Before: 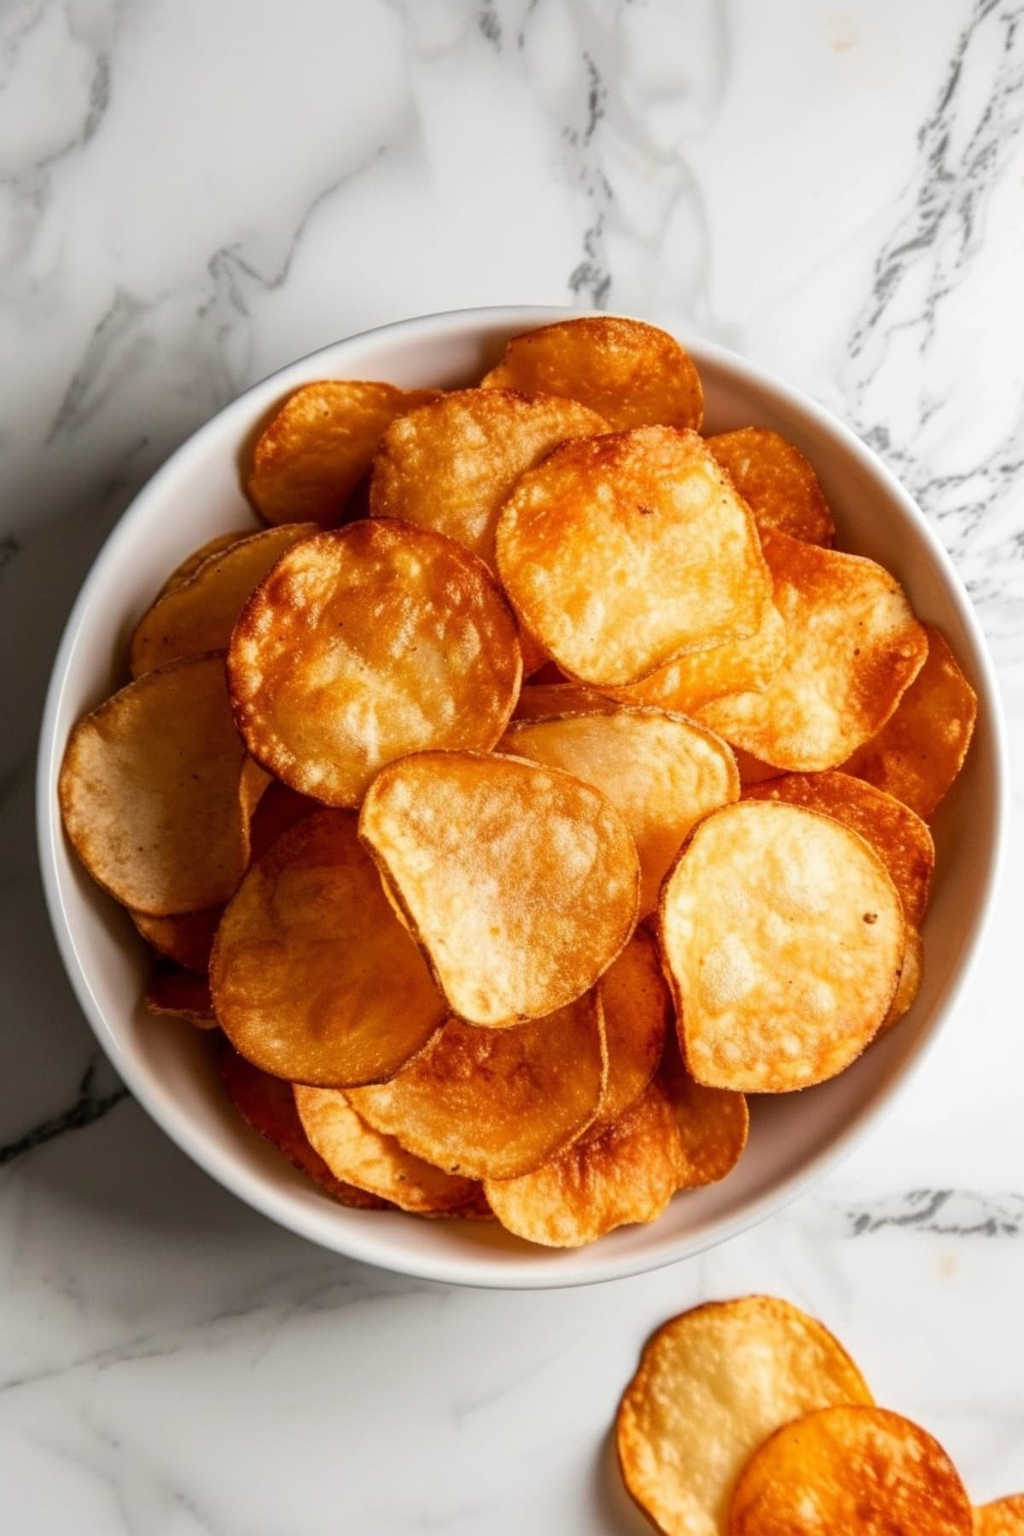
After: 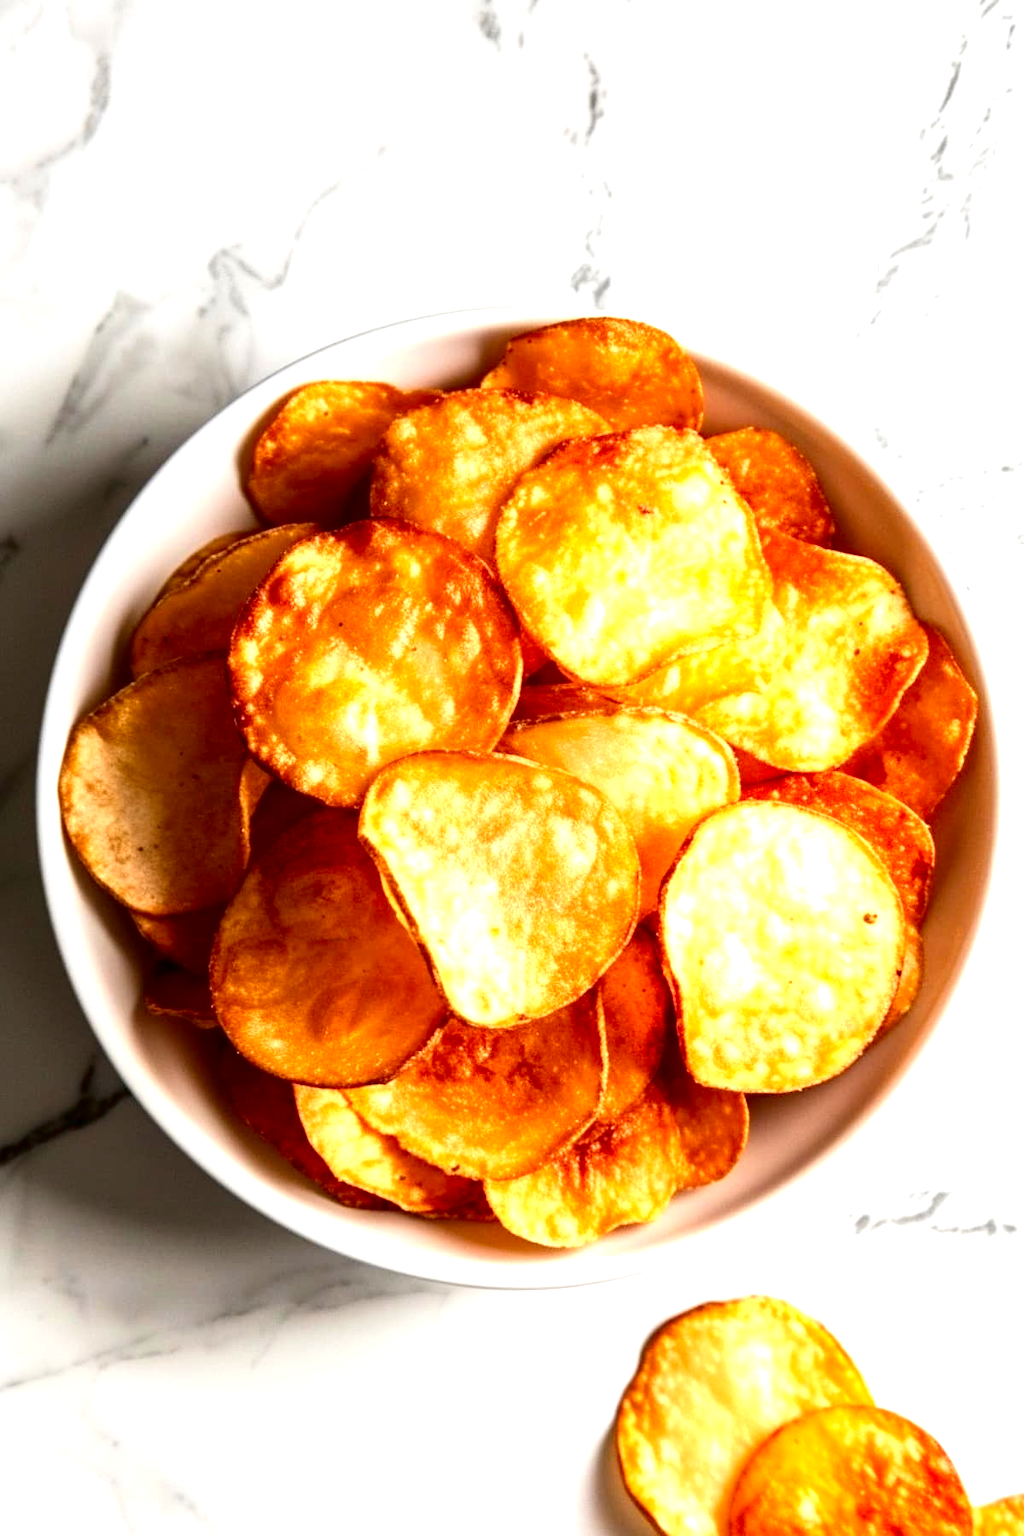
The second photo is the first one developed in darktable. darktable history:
exposure: black level correction 0.001, exposure 1.128 EV, compensate highlight preservation false
tone curve: curves: ch0 [(0, 0) (0.153, 0.056) (1, 1)], color space Lab, independent channels, preserve colors none
contrast brightness saturation: contrast 0.099, brightness 0.028, saturation 0.09
